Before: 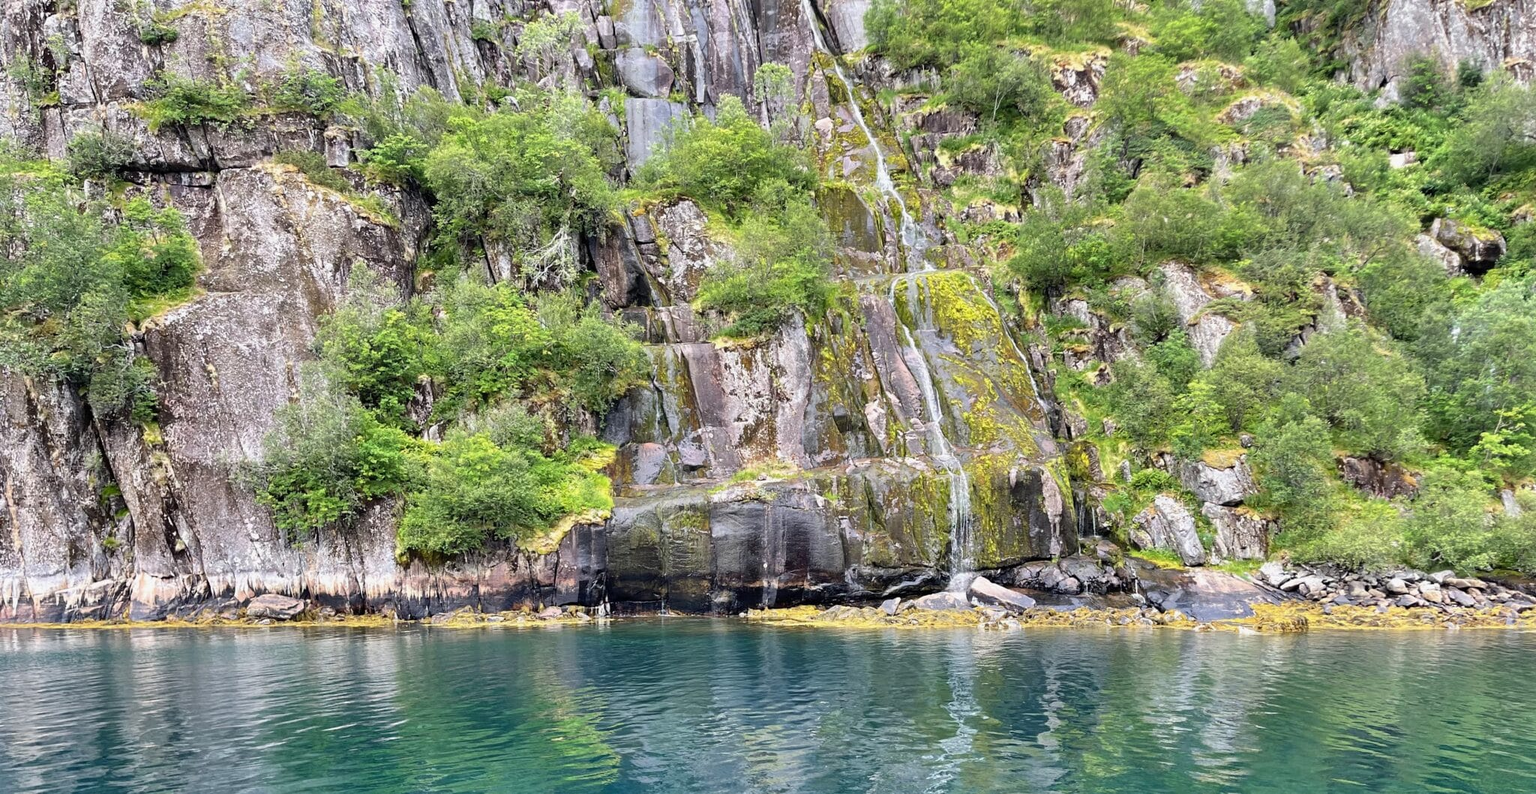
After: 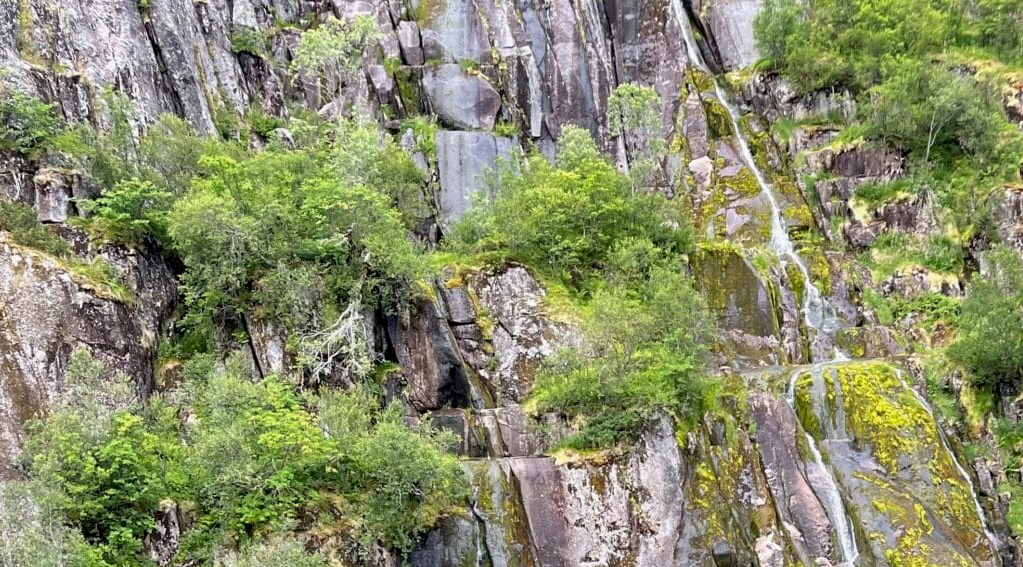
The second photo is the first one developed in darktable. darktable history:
crop: left 19.45%, right 30.589%, bottom 46.321%
shadows and highlights: low approximation 0.01, soften with gaussian
